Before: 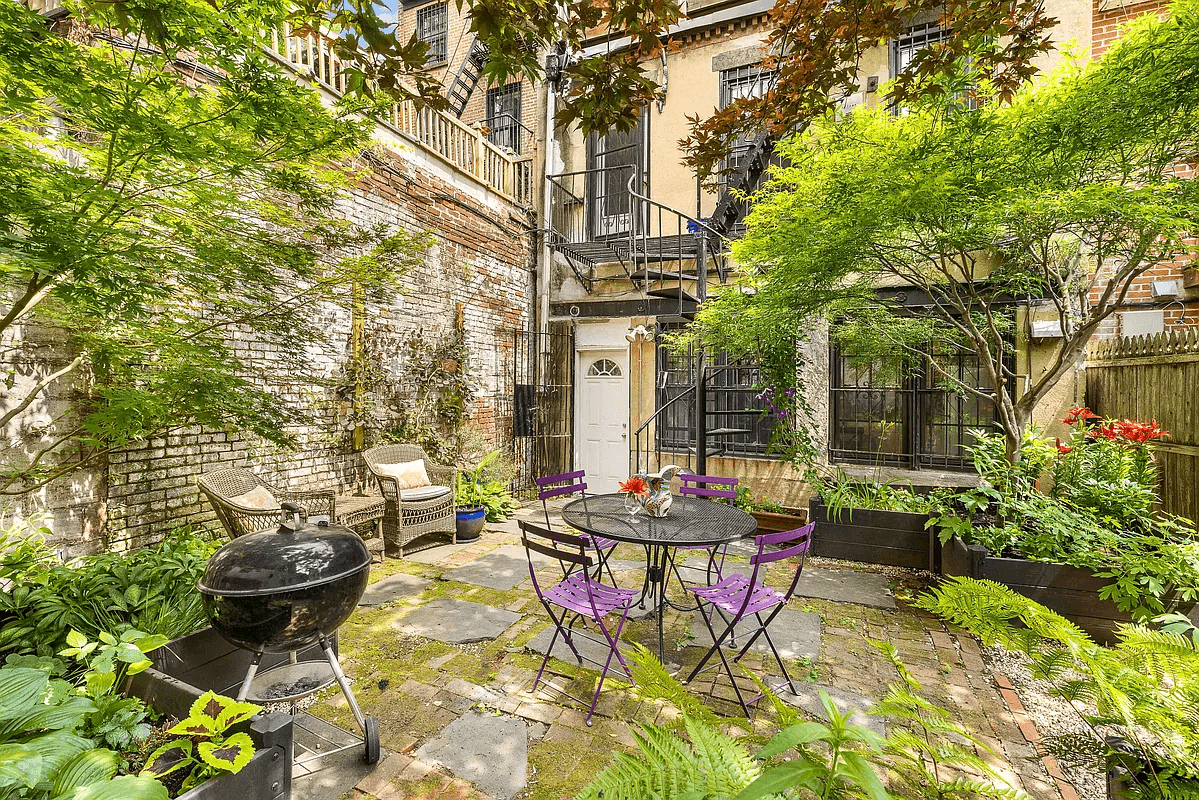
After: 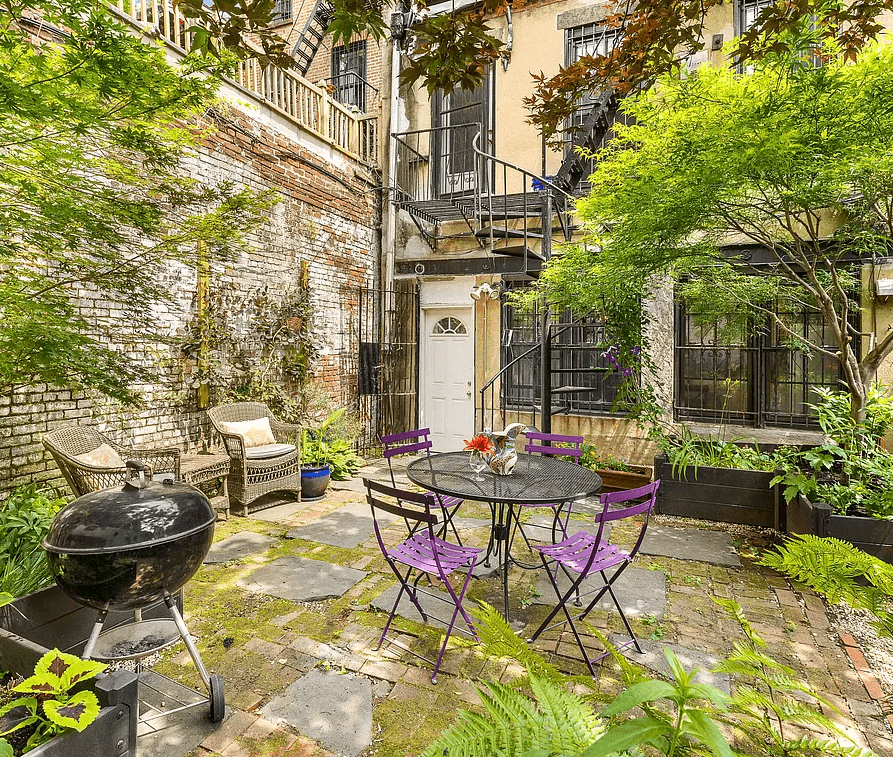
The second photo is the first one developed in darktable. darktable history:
crop and rotate: left 12.931%, top 5.368%, right 12.536%
